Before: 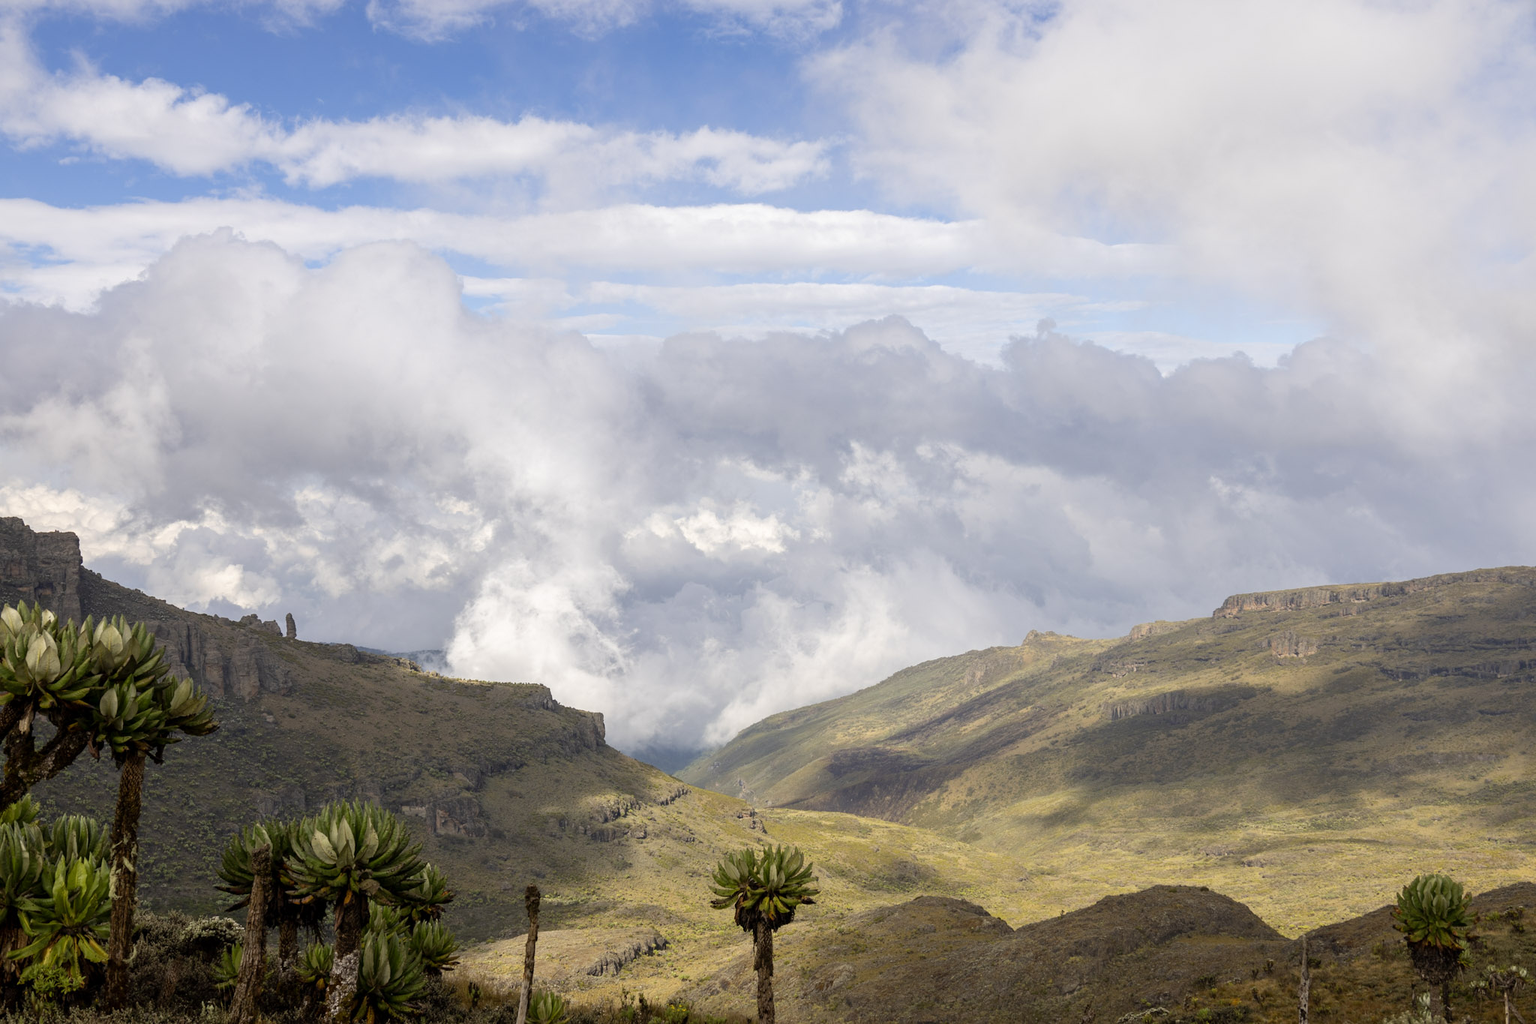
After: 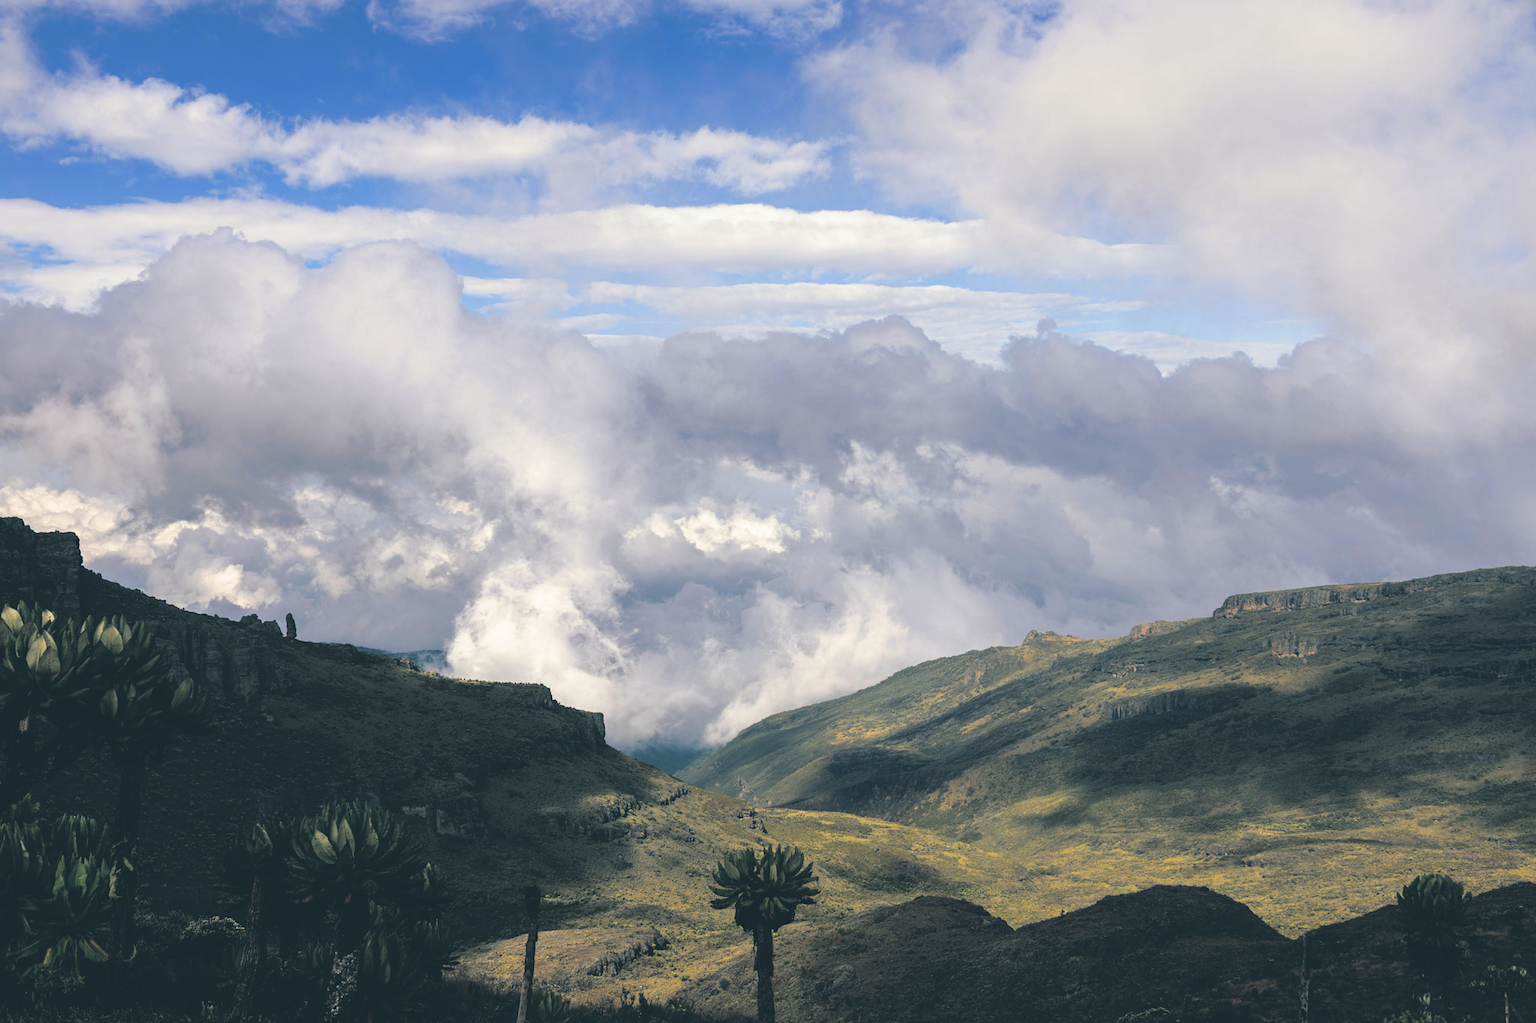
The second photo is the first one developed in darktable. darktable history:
base curve: curves: ch0 [(0, 0.02) (0.083, 0.036) (1, 1)], preserve colors none
split-toning: shadows › hue 205.2°, shadows › saturation 0.43, highlights › hue 54°, highlights › saturation 0.54
